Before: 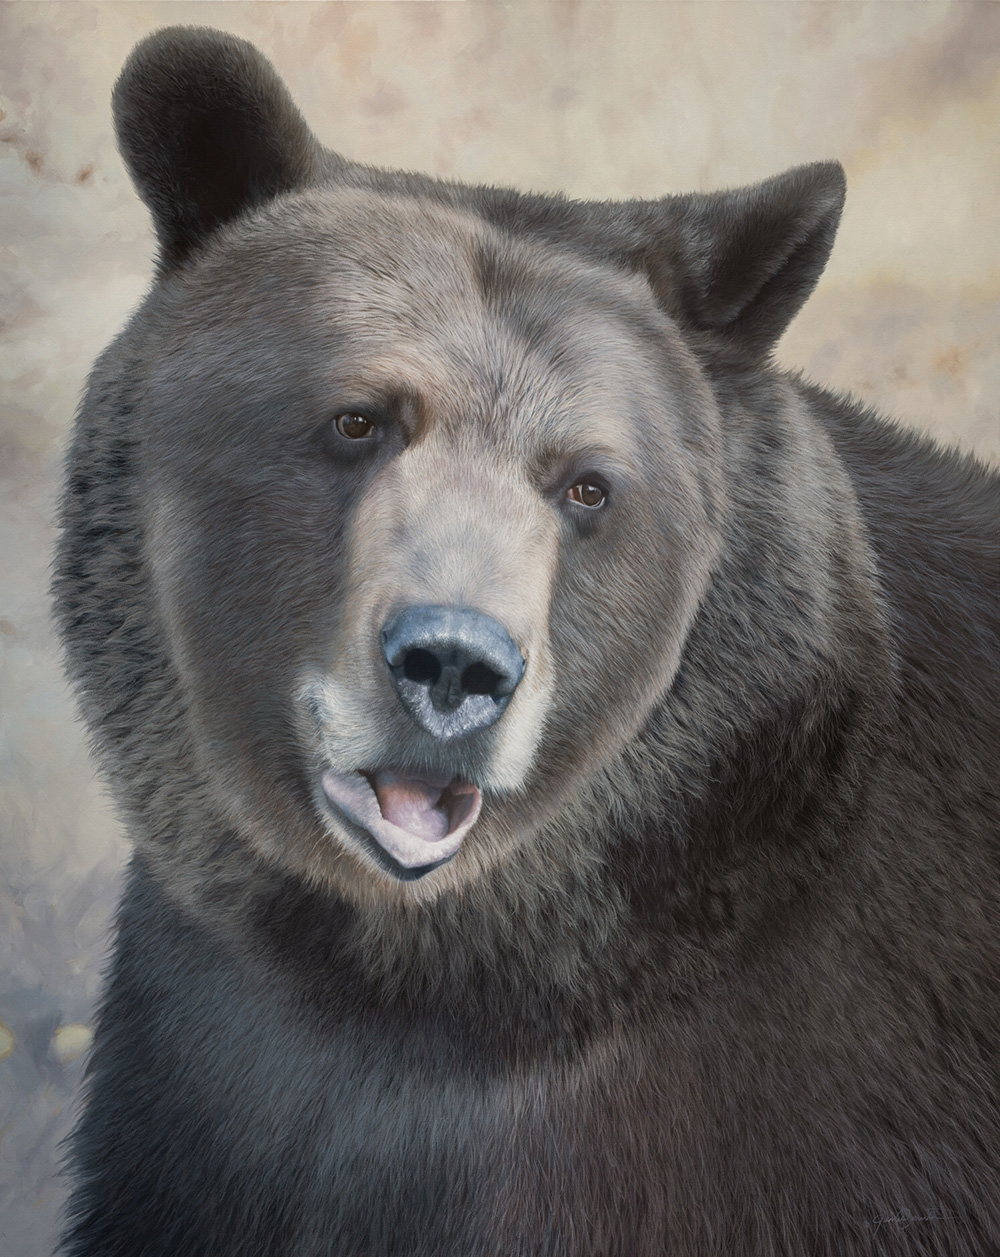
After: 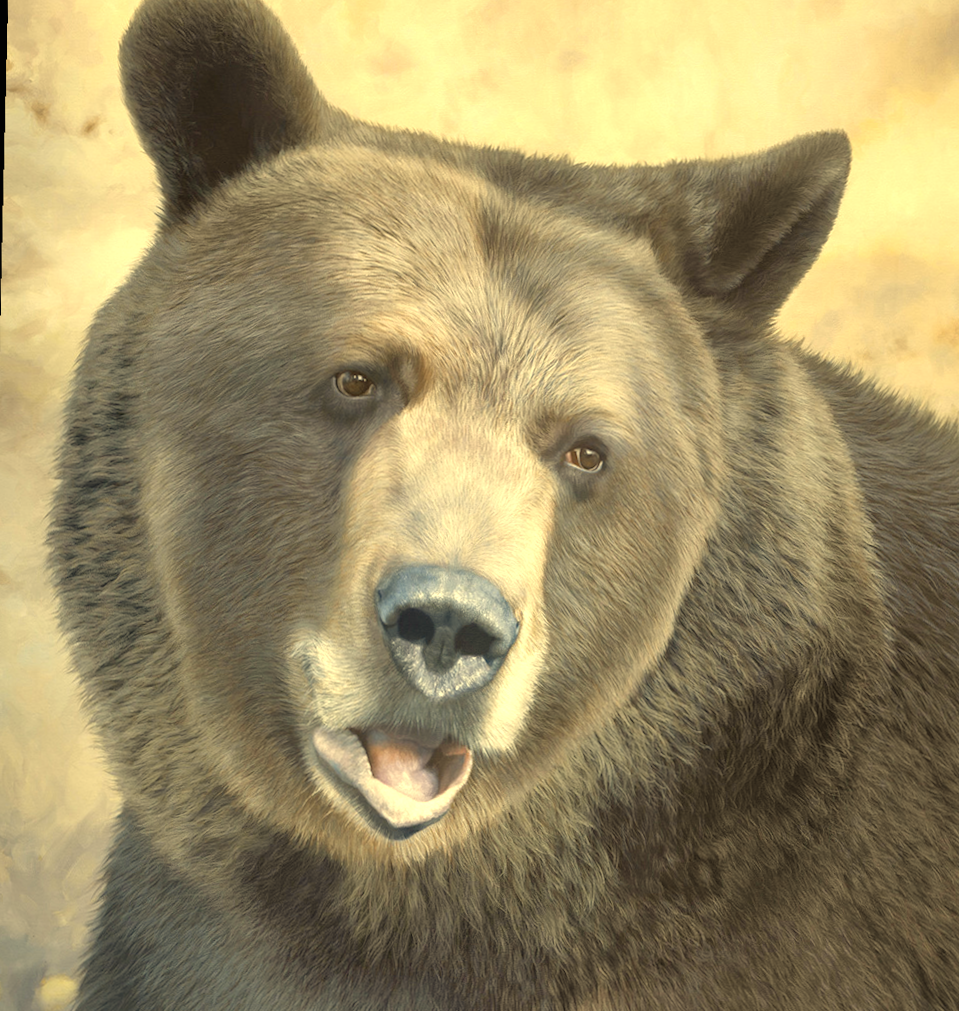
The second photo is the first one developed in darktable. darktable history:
exposure: black level correction 0, exposure 1.1 EV, compensate exposure bias true, compensate highlight preservation false
rotate and perspective: rotation 1.57°, crop left 0.018, crop right 0.982, crop top 0.039, crop bottom 0.961
crop and rotate: angle 0.2°, left 0.275%, right 3.127%, bottom 14.18%
tone equalizer: -8 EV 0.25 EV, -7 EV 0.417 EV, -6 EV 0.417 EV, -5 EV 0.25 EV, -3 EV -0.25 EV, -2 EV -0.417 EV, -1 EV -0.417 EV, +0 EV -0.25 EV, edges refinement/feathering 500, mask exposure compensation -1.57 EV, preserve details guided filter
color contrast: green-magenta contrast 0.85, blue-yellow contrast 1.25, unbound 0
white balance: red 1.08, blue 0.791
